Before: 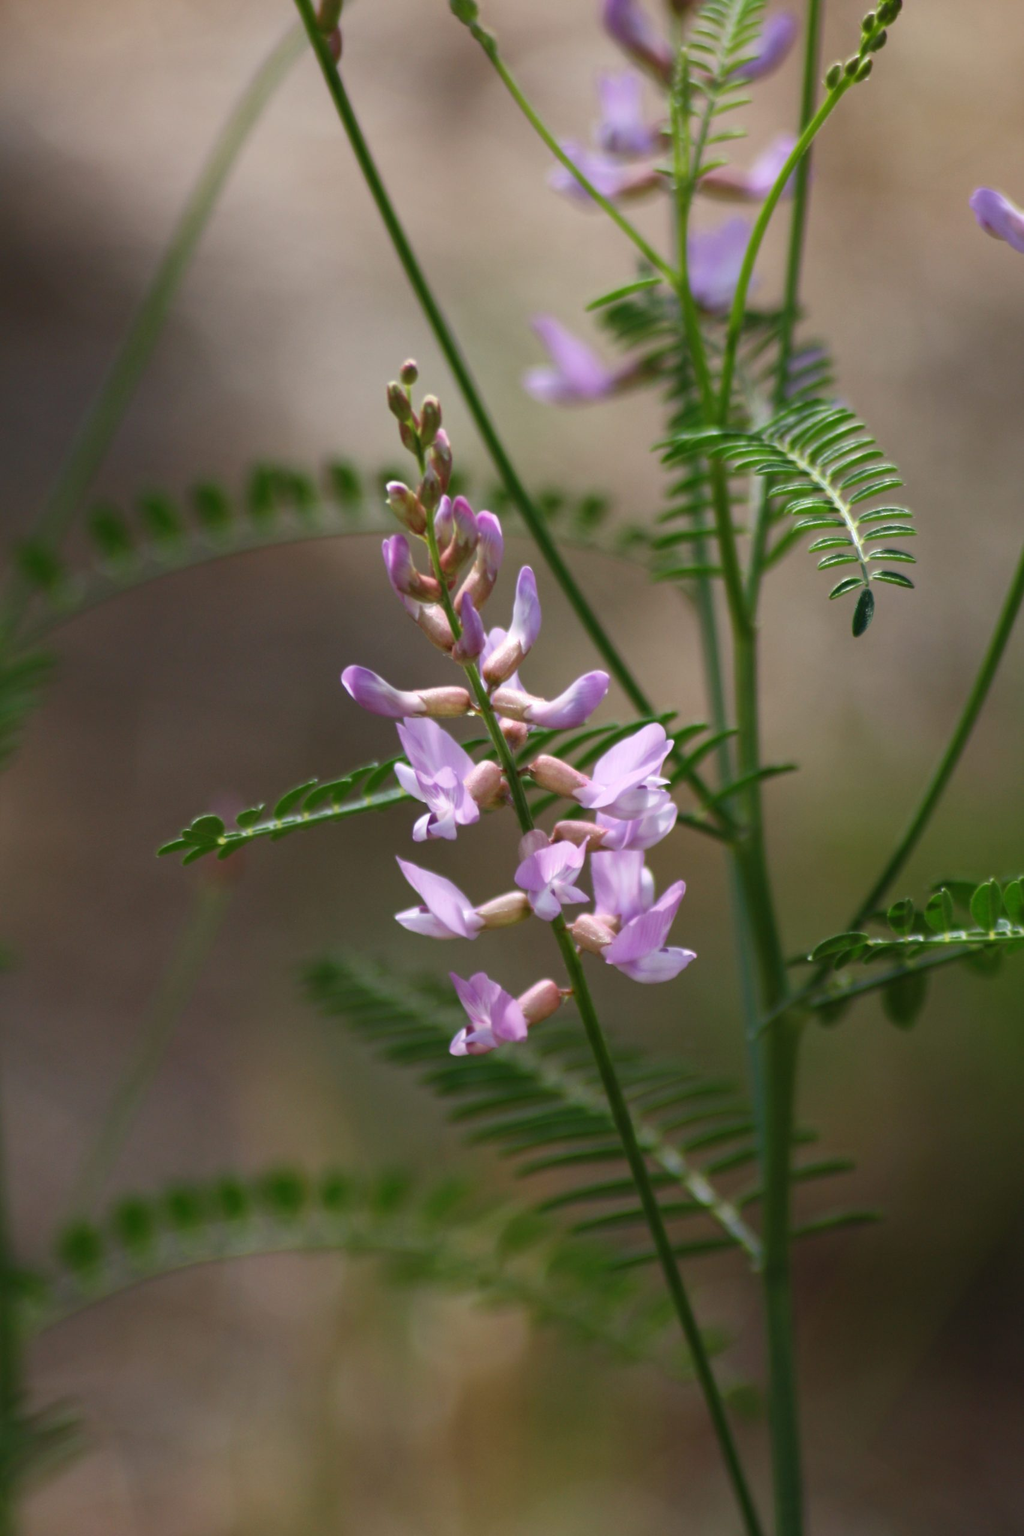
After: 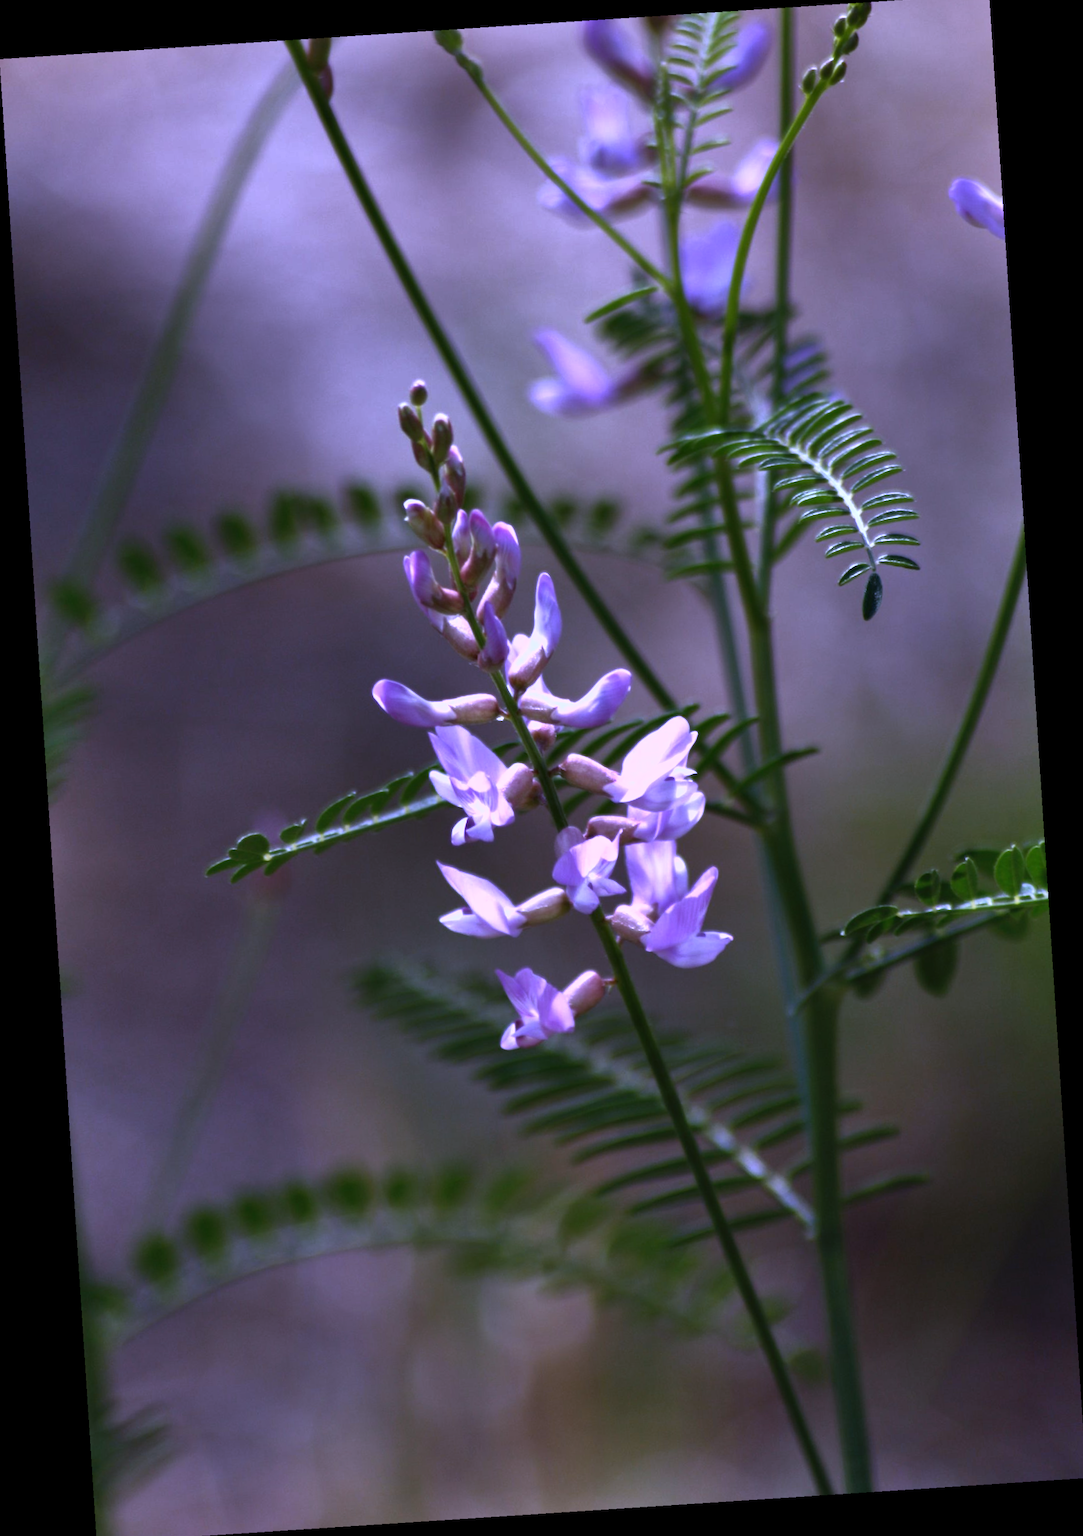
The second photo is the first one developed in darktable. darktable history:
white balance: red 0.98, blue 1.61
rotate and perspective: rotation -4.25°, automatic cropping off
tone equalizer: -8 EV -0.417 EV, -7 EV -0.389 EV, -6 EV -0.333 EV, -5 EV -0.222 EV, -3 EV 0.222 EV, -2 EV 0.333 EV, -1 EV 0.389 EV, +0 EV 0.417 EV, edges refinement/feathering 500, mask exposure compensation -1.57 EV, preserve details no
crop and rotate: angle -0.5°
shadows and highlights: radius 108.52, shadows 44.07, highlights -67.8, low approximation 0.01, soften with gaussian
rgb curve: curves: ch0 [(0, 0) (0.415, 0.237) (1, 1)]
